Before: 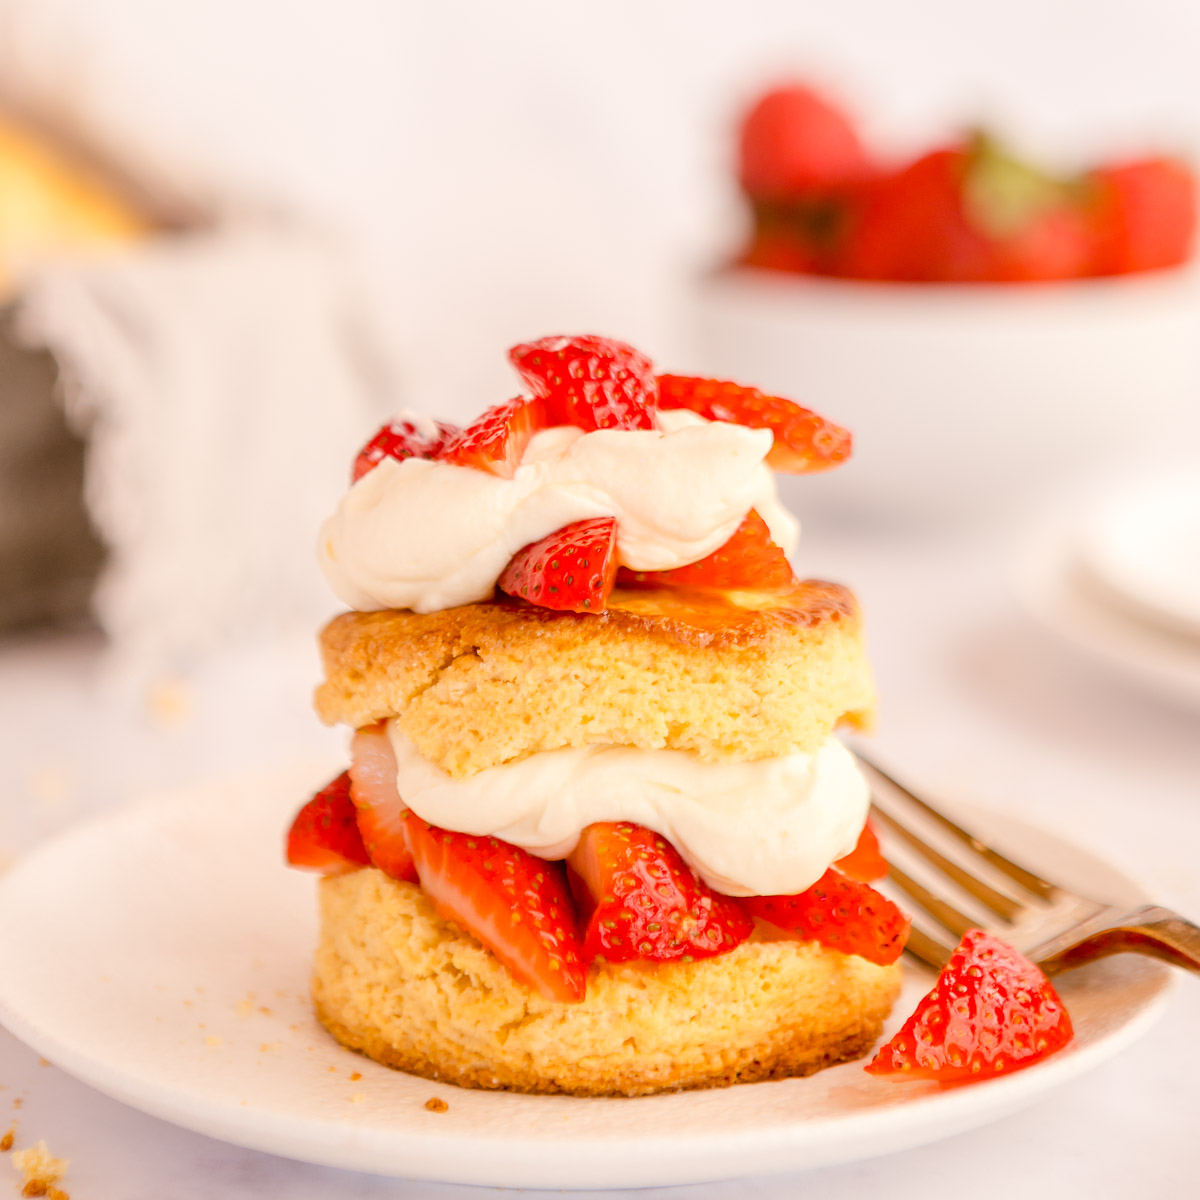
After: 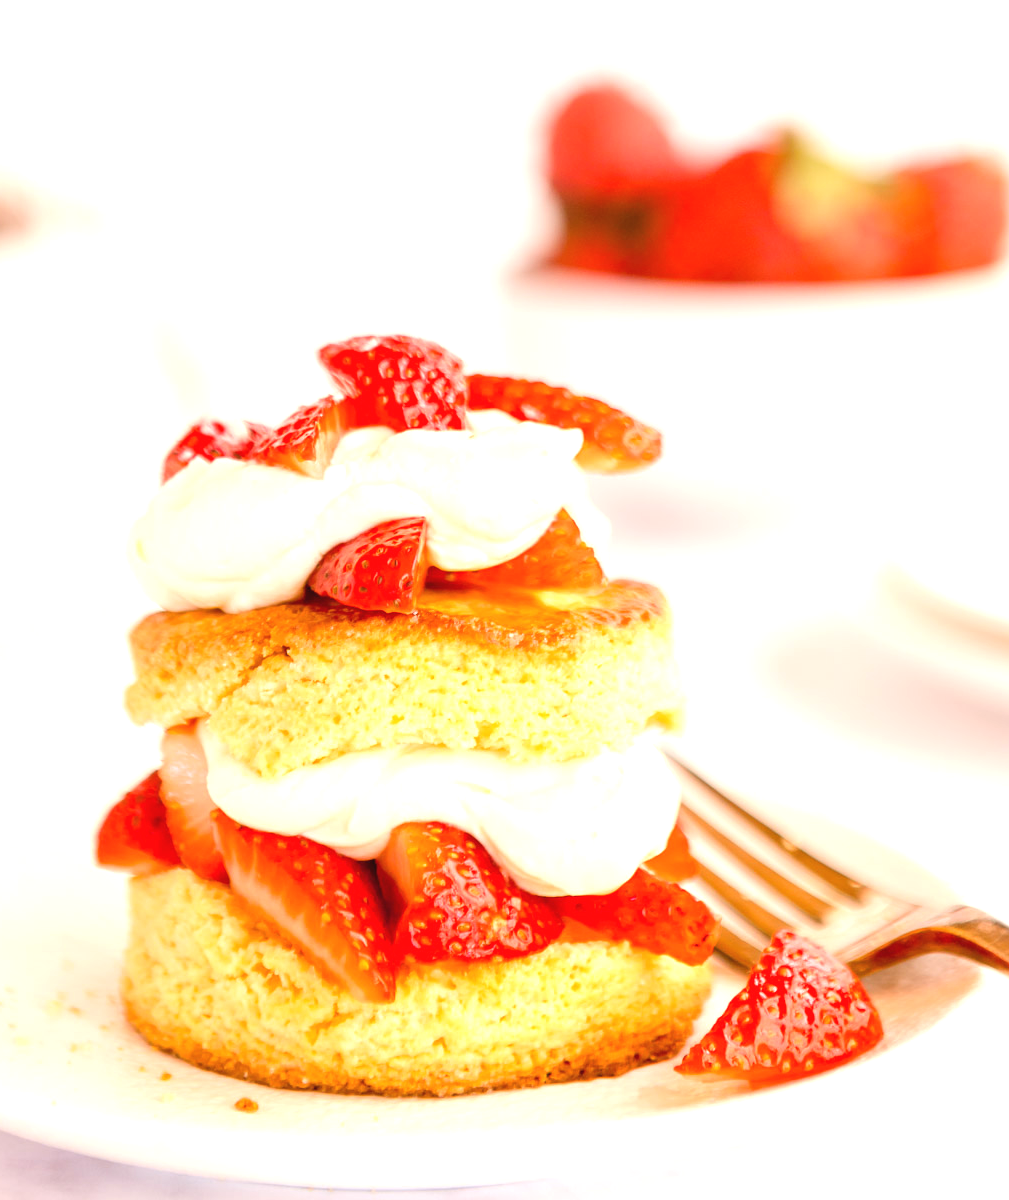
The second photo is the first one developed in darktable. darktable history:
exposure: black level correction -0.002, exposure 0.713 EV, compensate highlight preservation false
crop: left 15.913%
